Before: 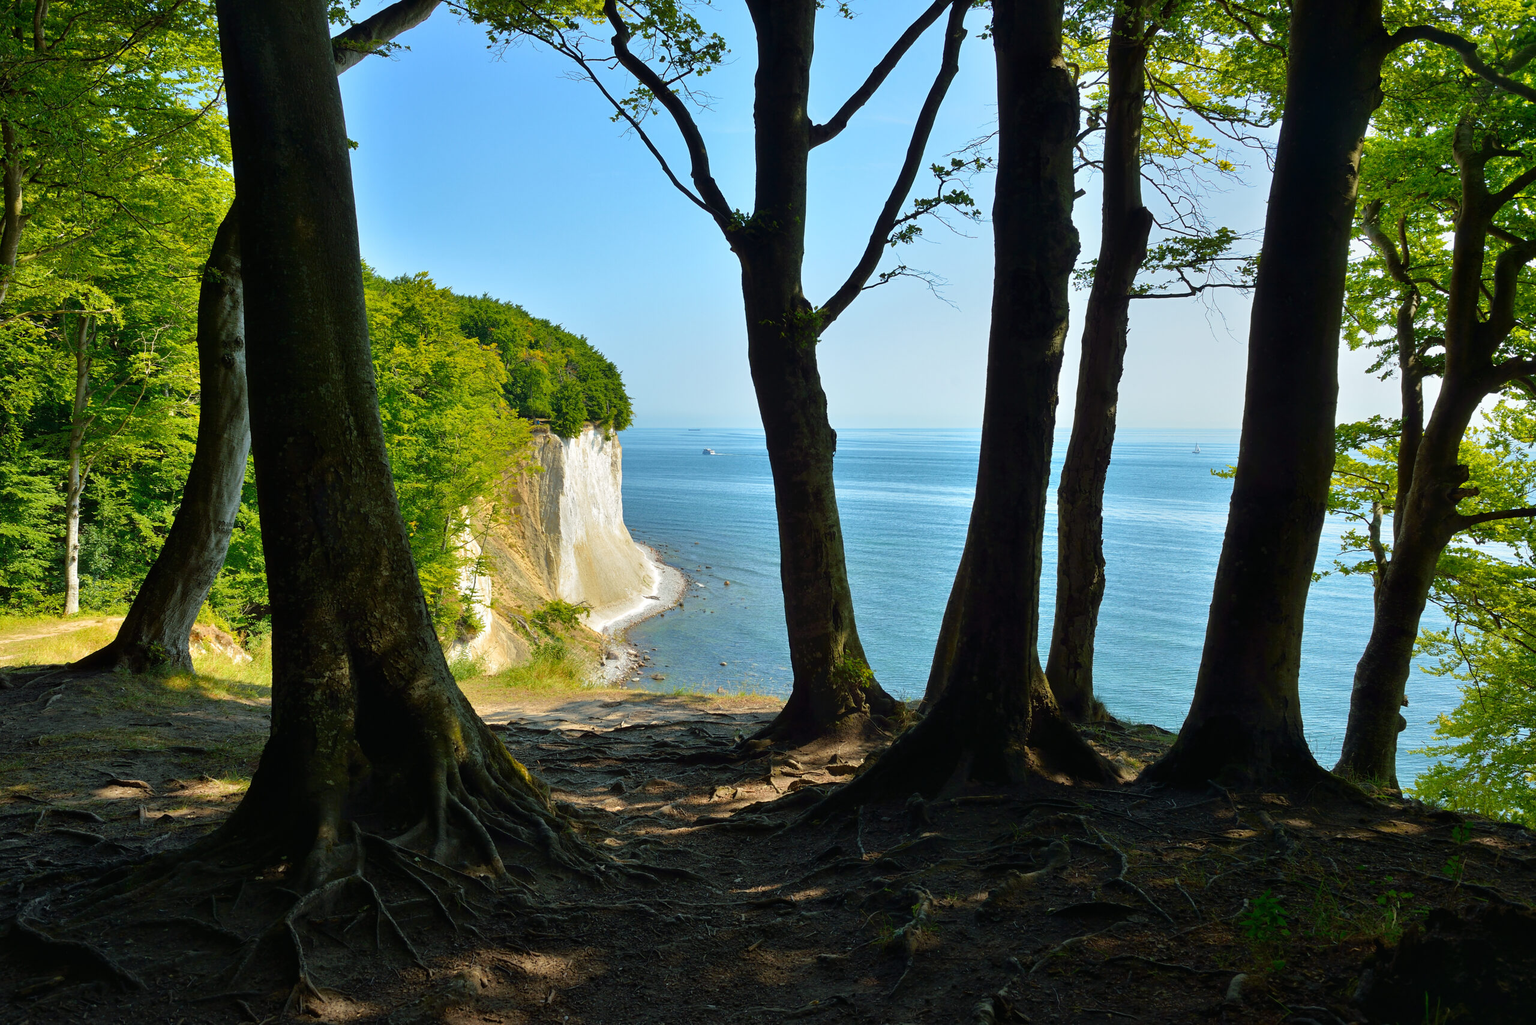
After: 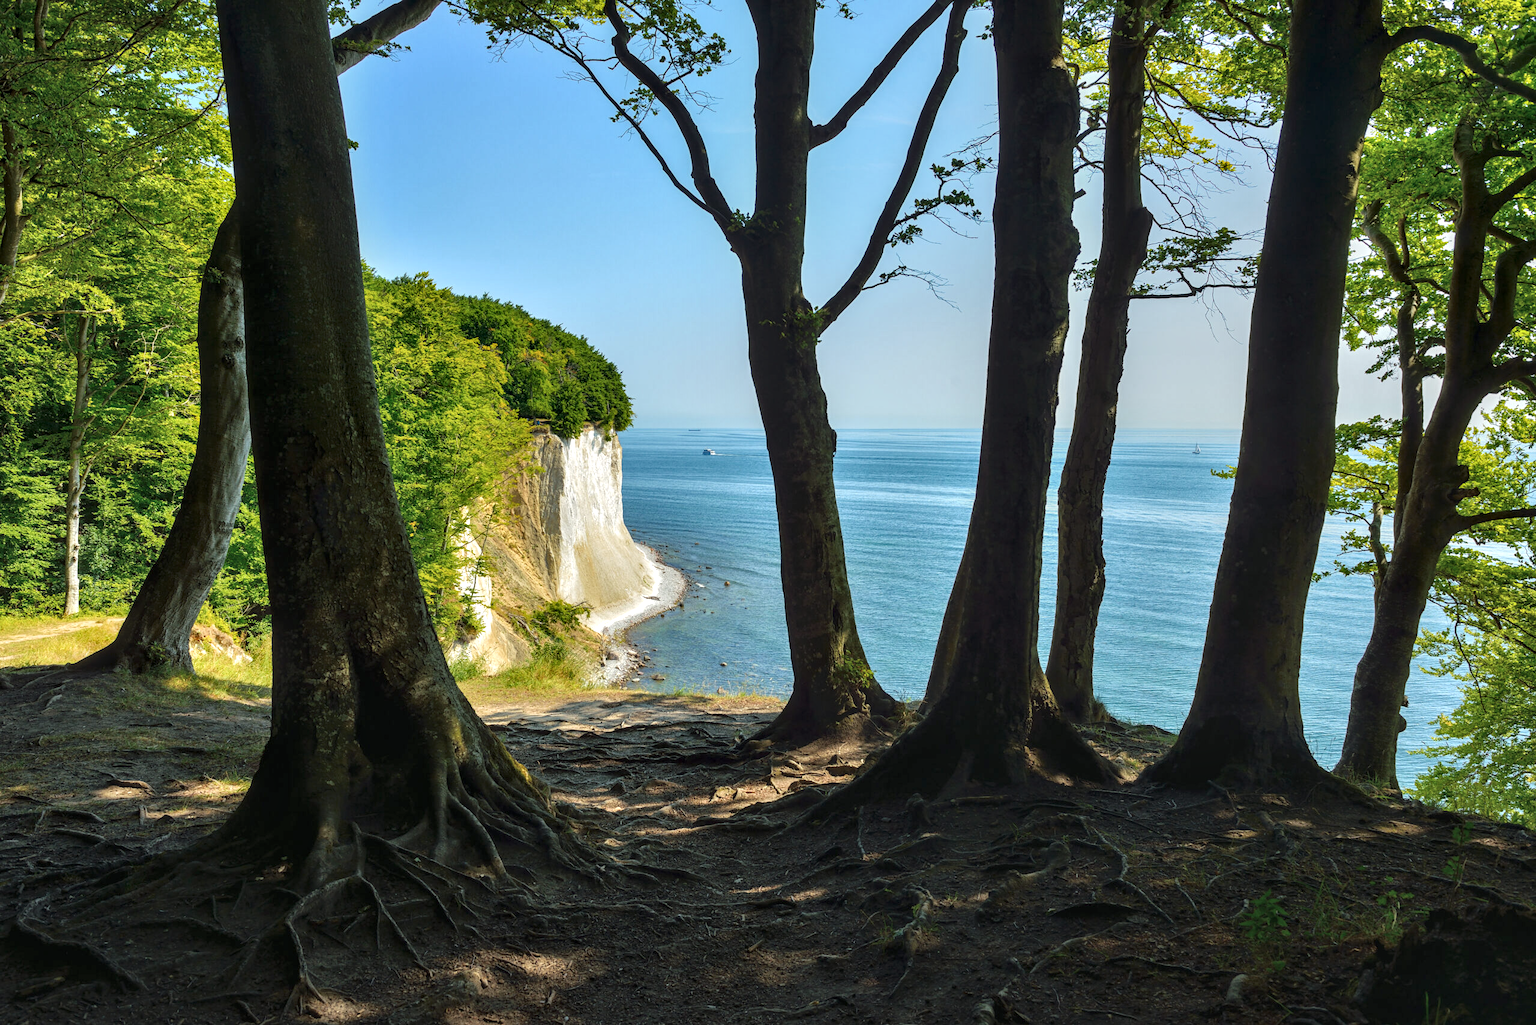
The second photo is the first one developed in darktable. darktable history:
local contrast: highlights 25%, detail 150%
tone curve: curves: ch0 [(0, 0) (0.003, 0.04) (0.011, 0.053) (0.025, 0.077) (0.044, 0.104) (0.069, 0.127) (0.1, 0.15) (0.136, 0.177) (0.177, 0.215) (0.224, 0.254) (0.277, 0.3) (0.335, 0.355) (0.399, 0.41) (0.468, 0.477) (0.543, 0.554) (0.623, 0.636) (0.709, 0.72) (0.801, 0.804) (0.898, 0.892) (1, 1)], preserve colors none
